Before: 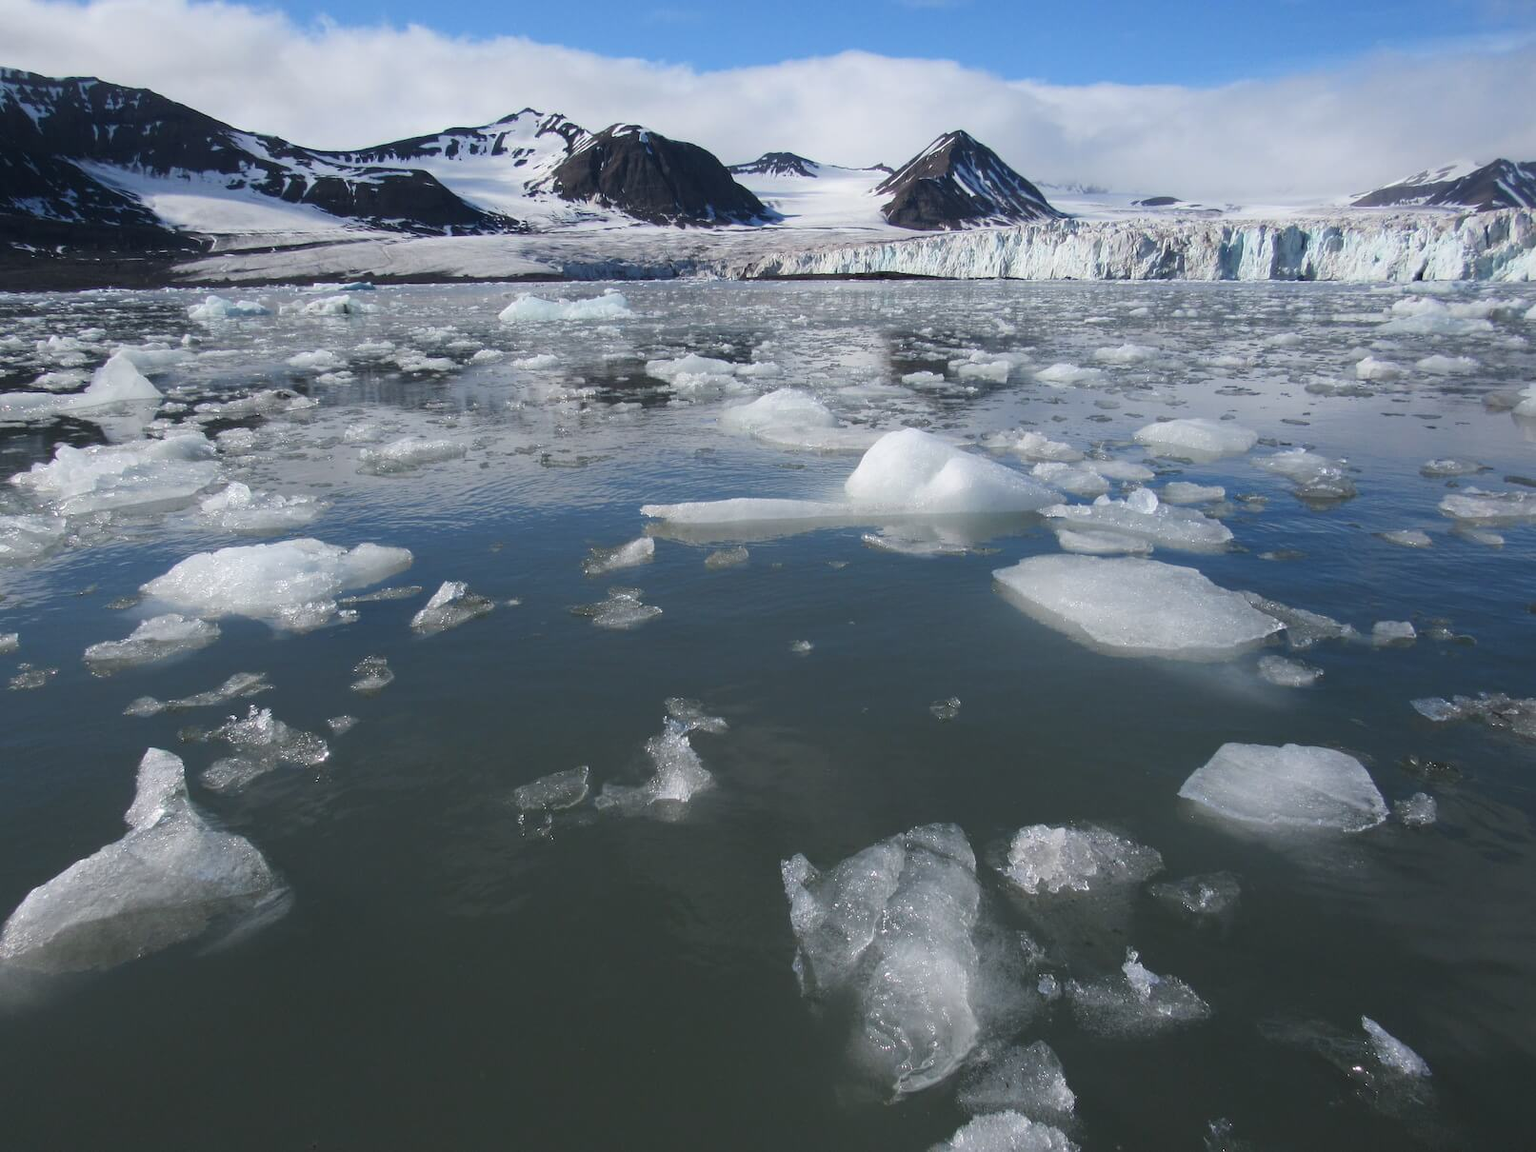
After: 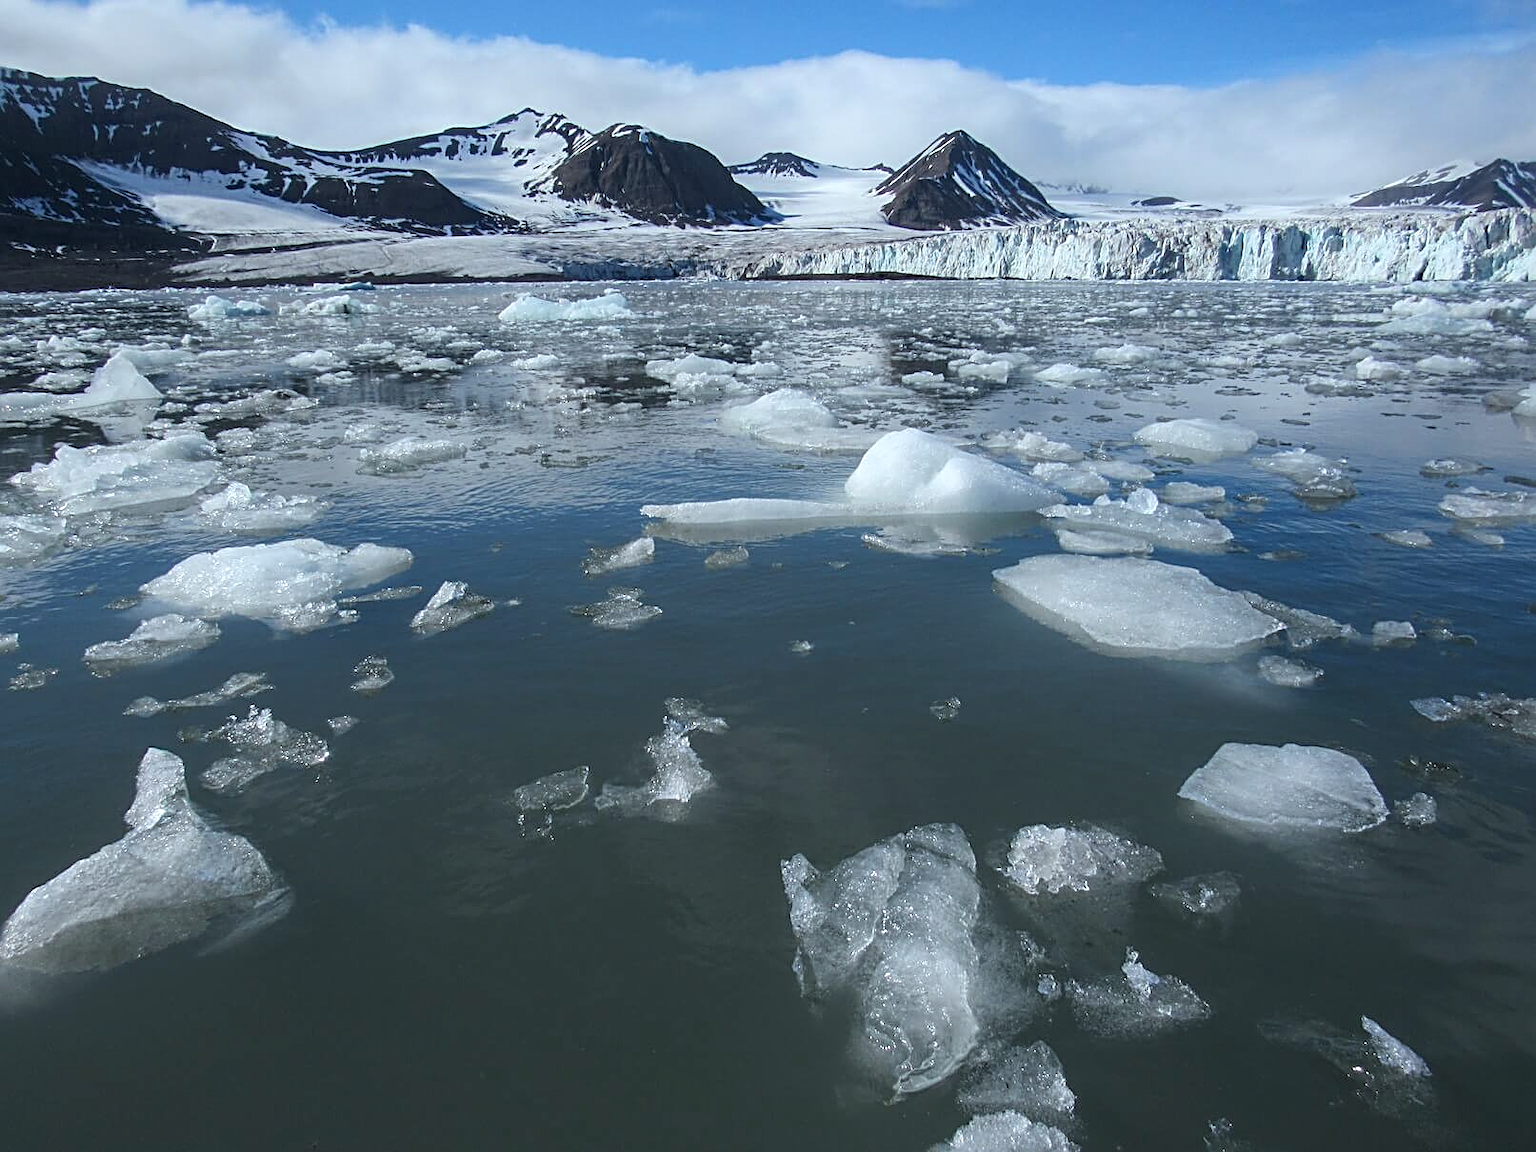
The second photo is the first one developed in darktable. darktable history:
color calibration: illuminant Planckian (black body), adaptation linear Bradford (ICC v4), x 0.362, y 0.366, temperature 4488.95 K
sharpen: radius 2.554, amount 0.633
local contrast: on, module defaults
